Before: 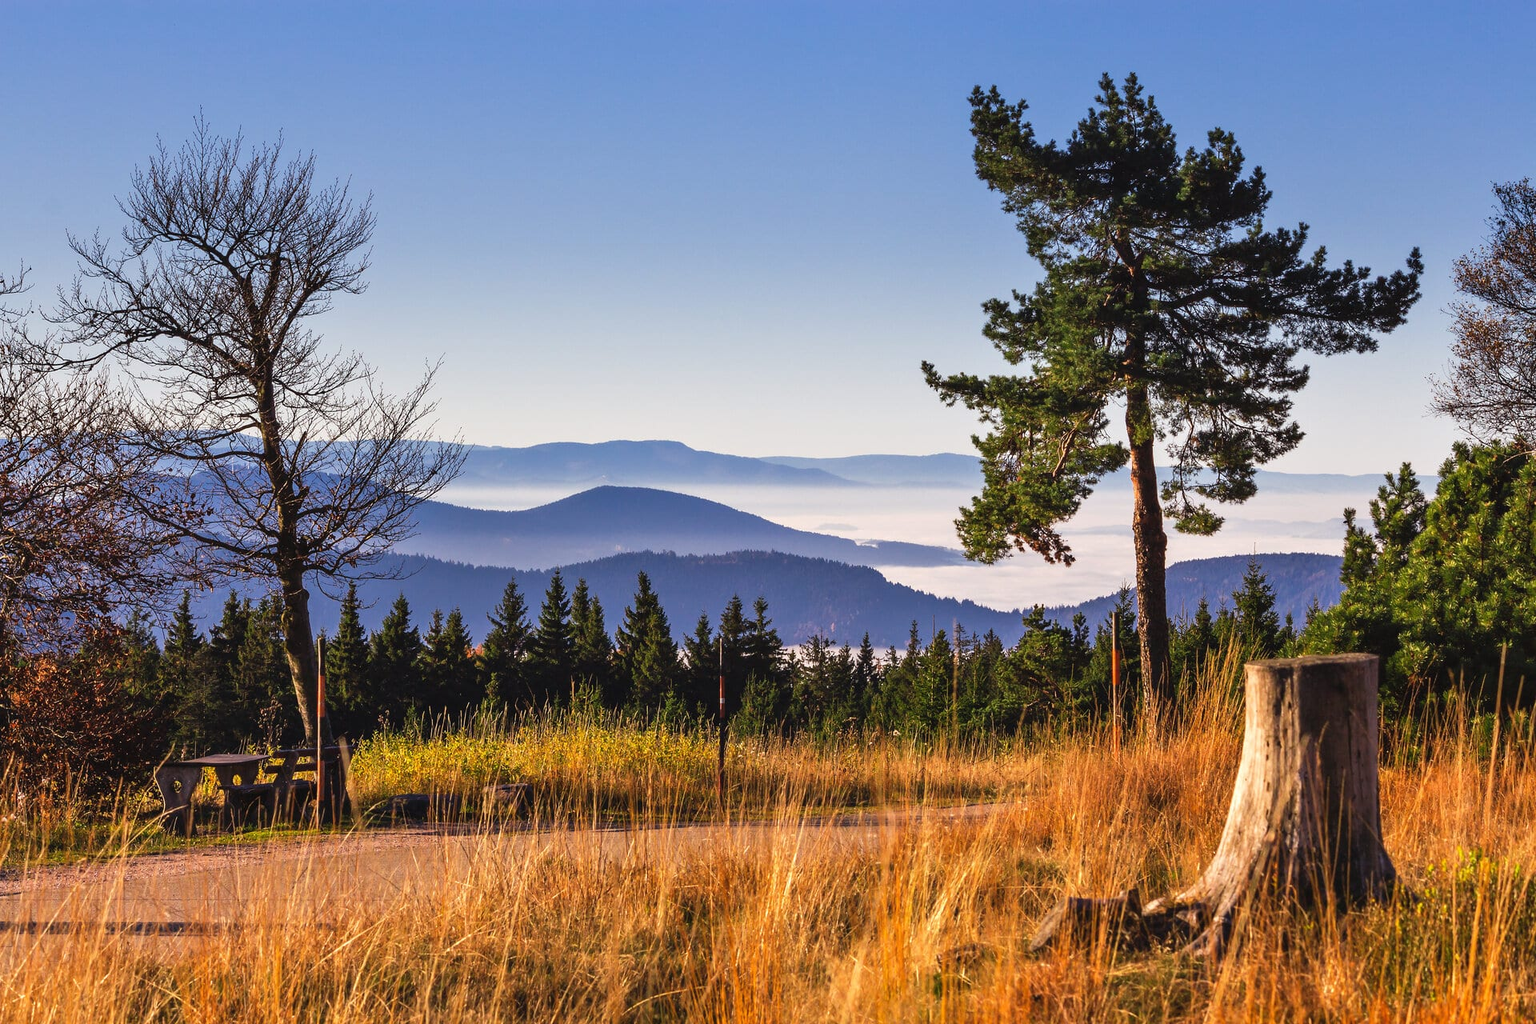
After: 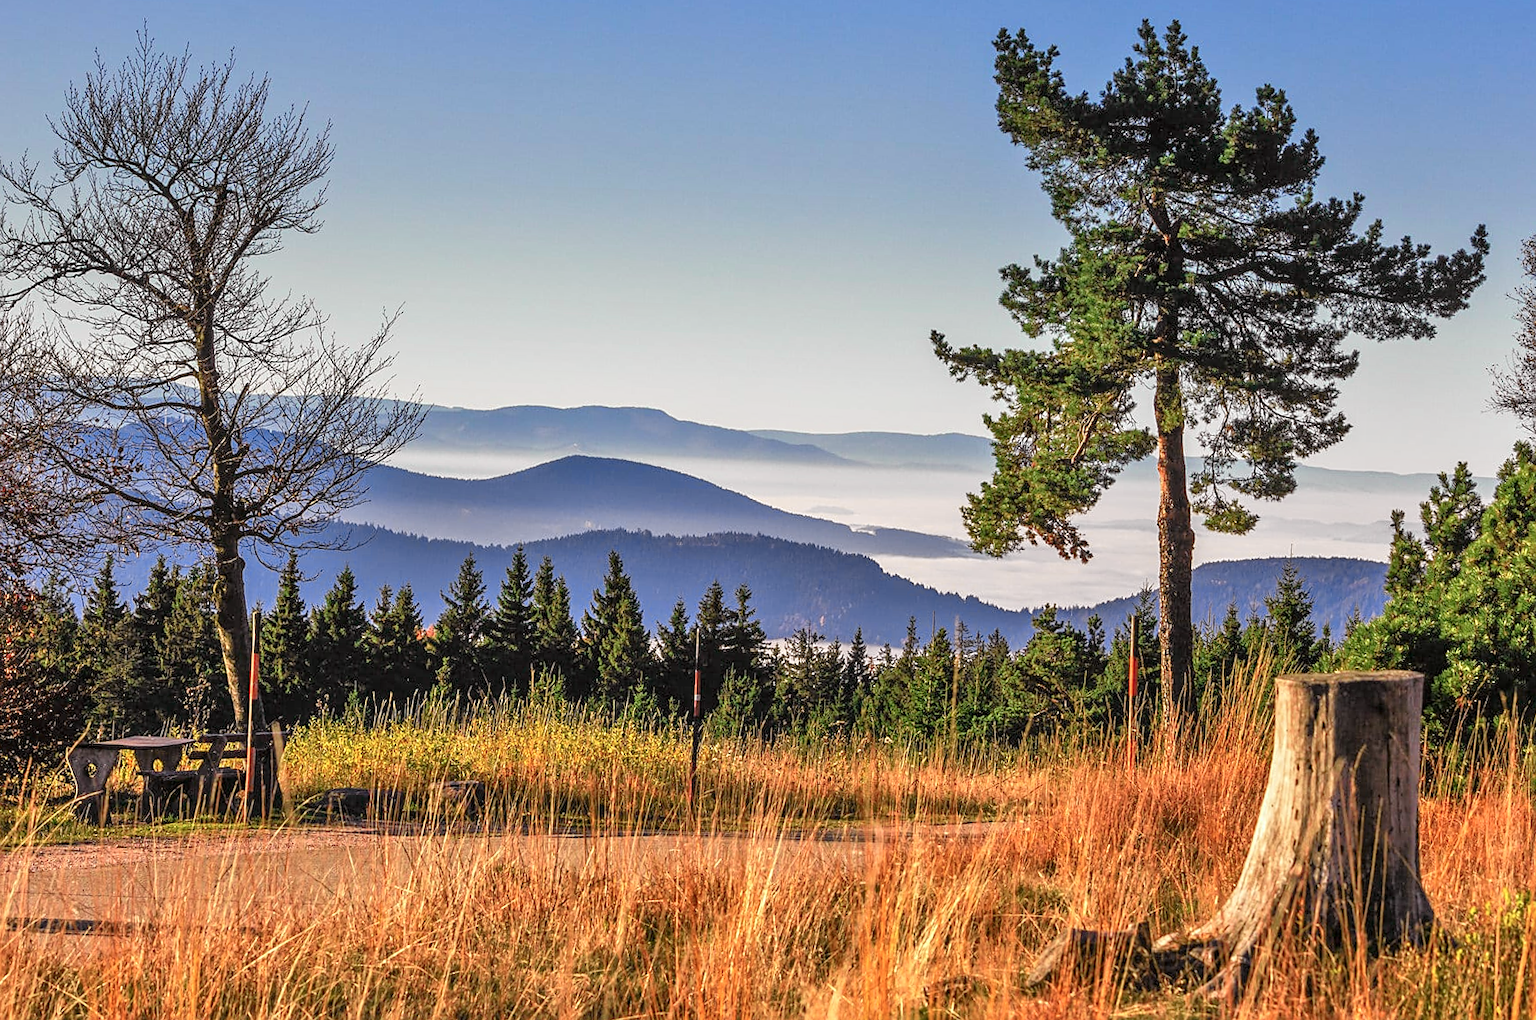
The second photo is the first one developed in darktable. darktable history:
crop and rotate: angle -2.1°, left 3.134%, top 4.332%, right 1.49%, bottom 0.599%
tone equalizer: -7 EV 0.14 EV, -6 EV 0.628 EV, -5 EV 1.18 EV, -4 EV 1.34 EV, -3 EV 1.15 EV, -2 EV 0.6 EV, -1 EV 0.147 EV
sharpen: on, module defaults
contrast brightness saturation: contrast -0.08, brightness -0.044, saturation -0.107
local contrast: detail 130%
tone curve: curves: ch0 [(0, 0.008) (0.107, 0.091) (0.283, 0.287) (0.461, 0.498) (0.64, 0.679) (0.822, 0.841) (0.998, 0.978)]; ch1 [(0, 0) (0.316, 0.349) (0.466, 0.442) (0.502, 0.5) (0.527, 0.519) (0.561, 0.553) (0.608, 0.629) (0.669, 0.704) (0.859, 0.899) (1, 1)]; ch2 [(0, 0) (0.33, 0.301) (0.421, 0.443) (0.473, 0.498) (0.502, 0.504) (0.522, 0.525) (0.592, 0.61) (0.705, 0.7) (1, 1)], color space Lab, independent channels, preserve colors none
